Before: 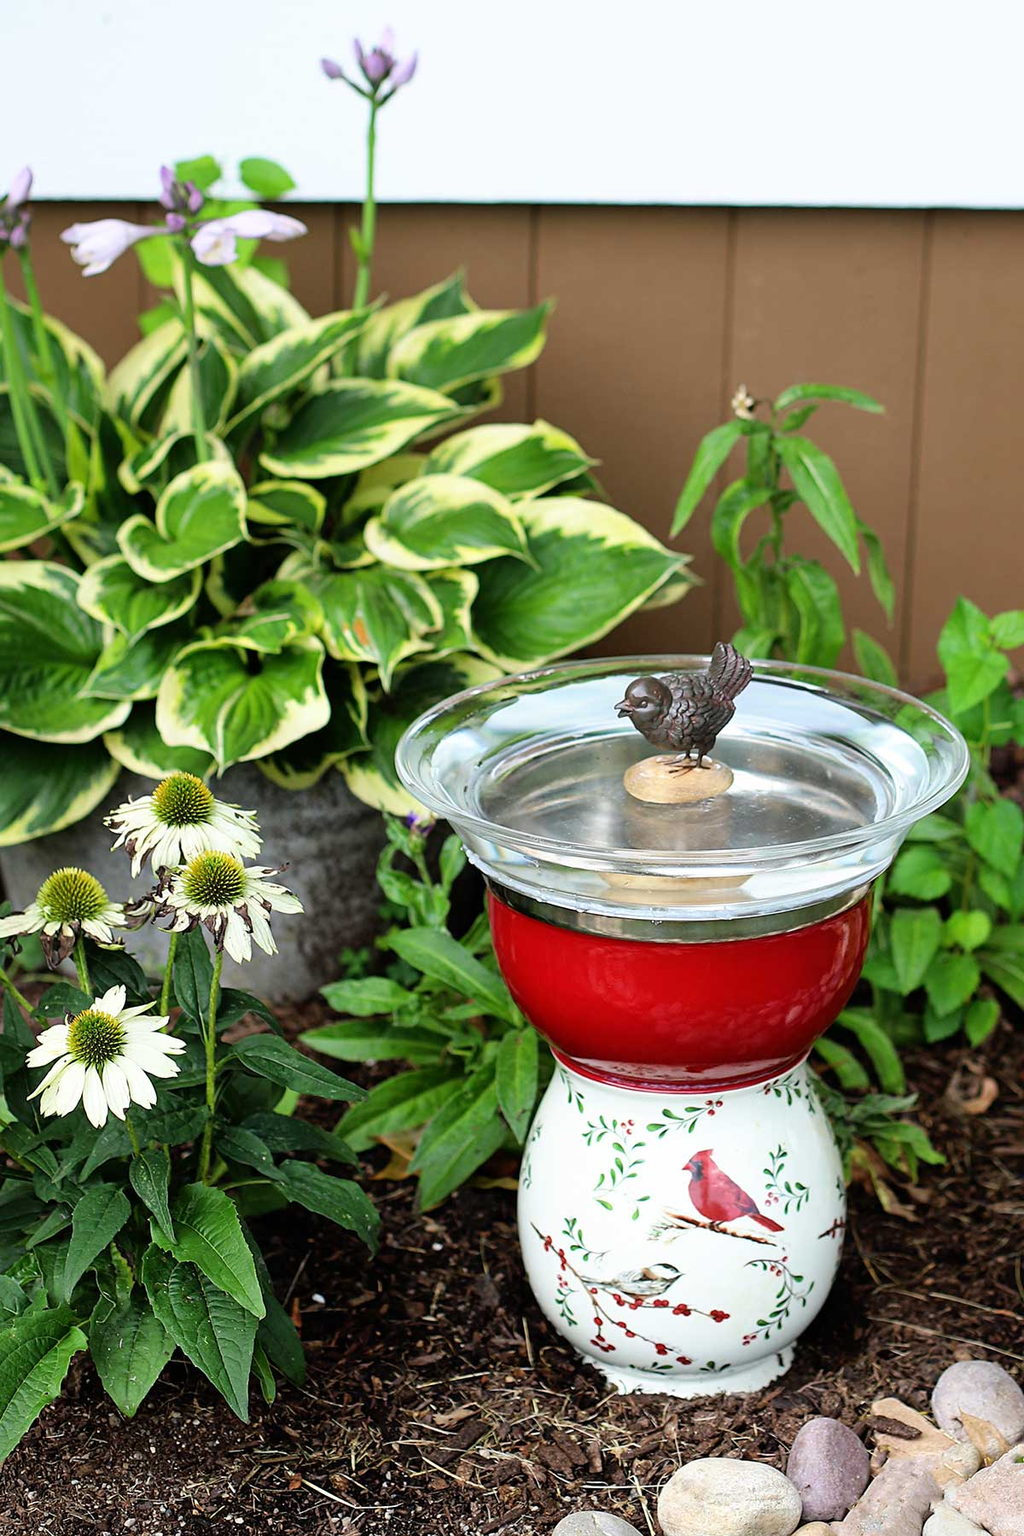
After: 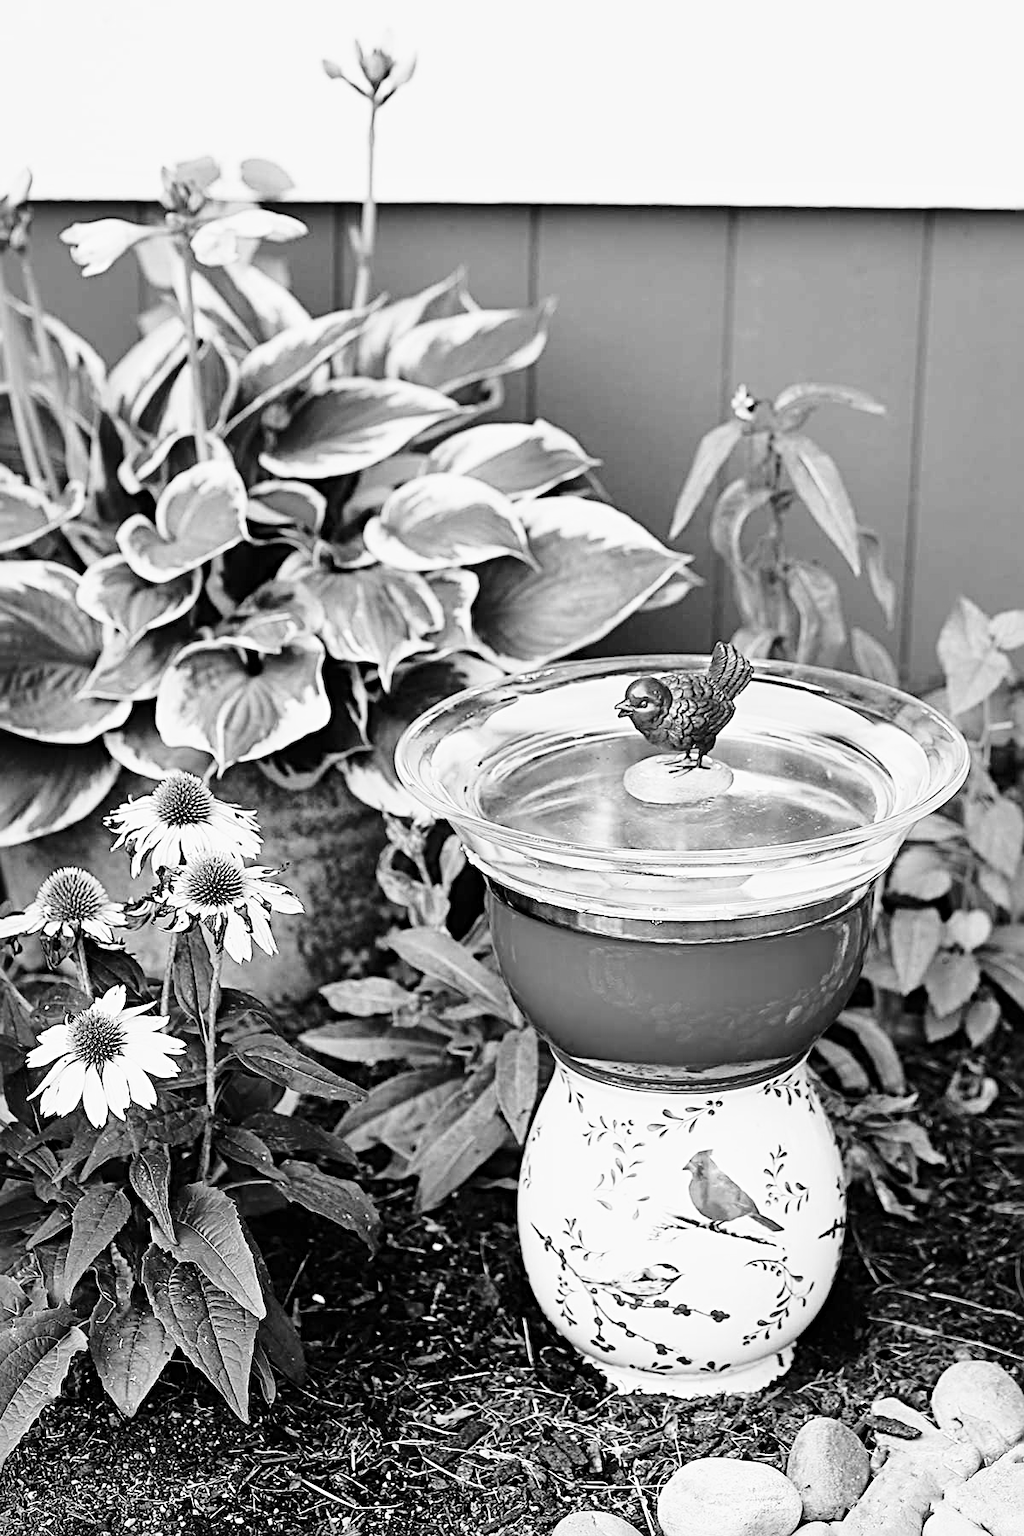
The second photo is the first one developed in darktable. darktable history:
sharpen: radius 4
base curve: curves: ch0 [(0, 0) (0.028, 0.03) (0.121, 0.232) (0.46, 0.748) (0.859, 0.968) (1, 1)], preserve colors none
monochrome: a 32, b 64, size 2.3
